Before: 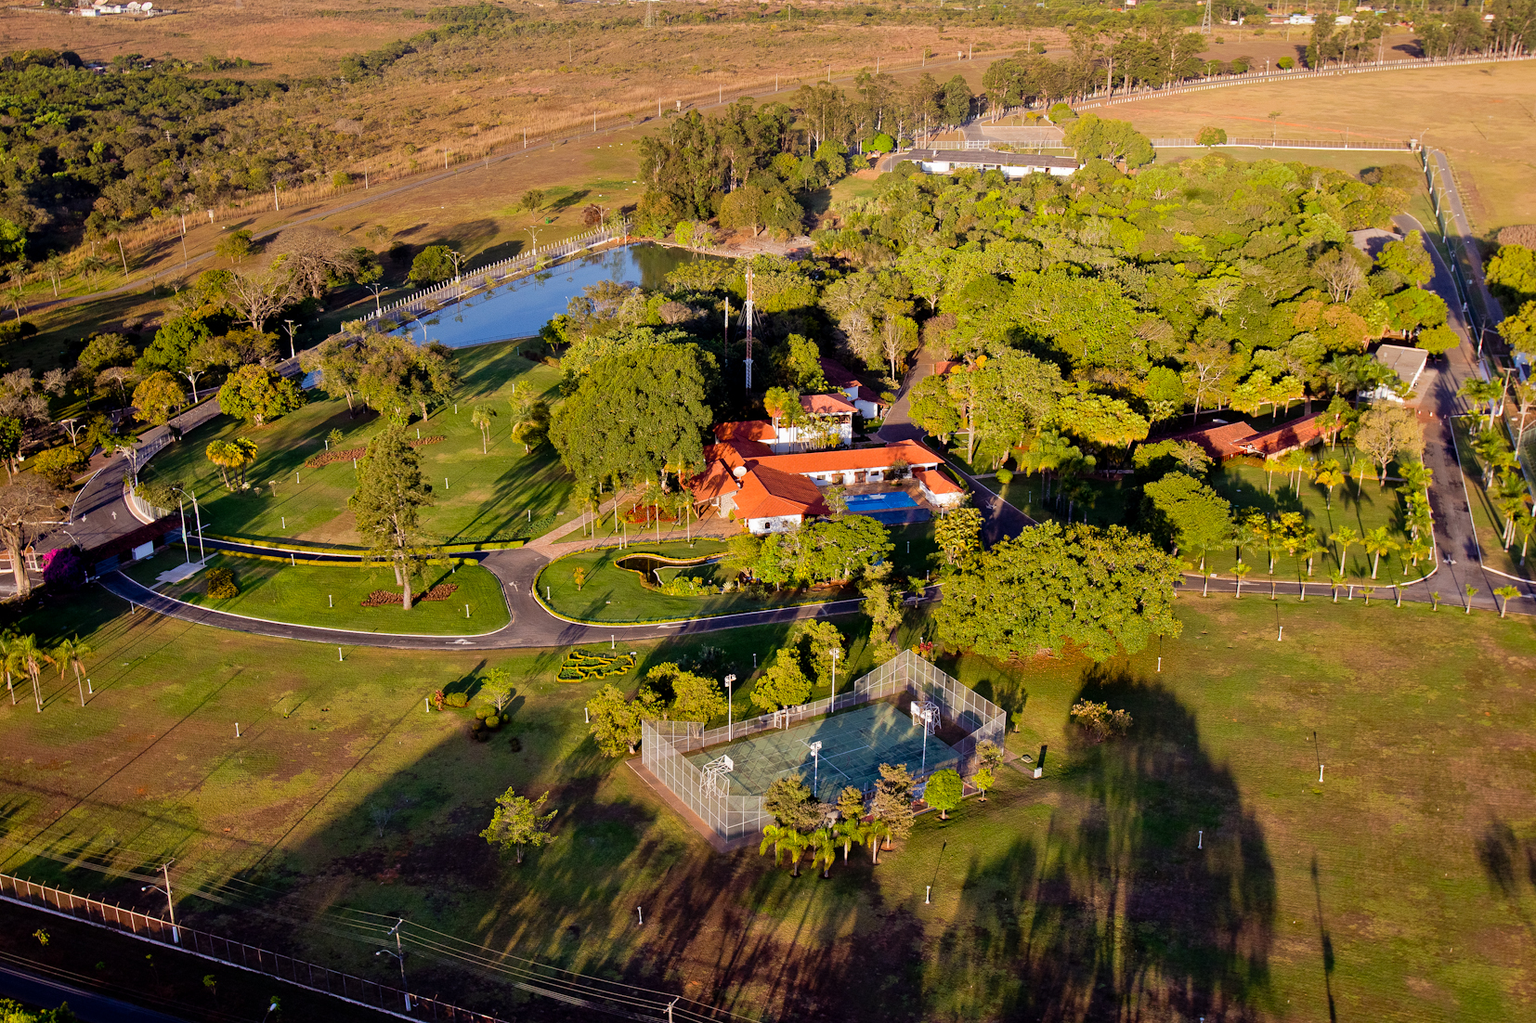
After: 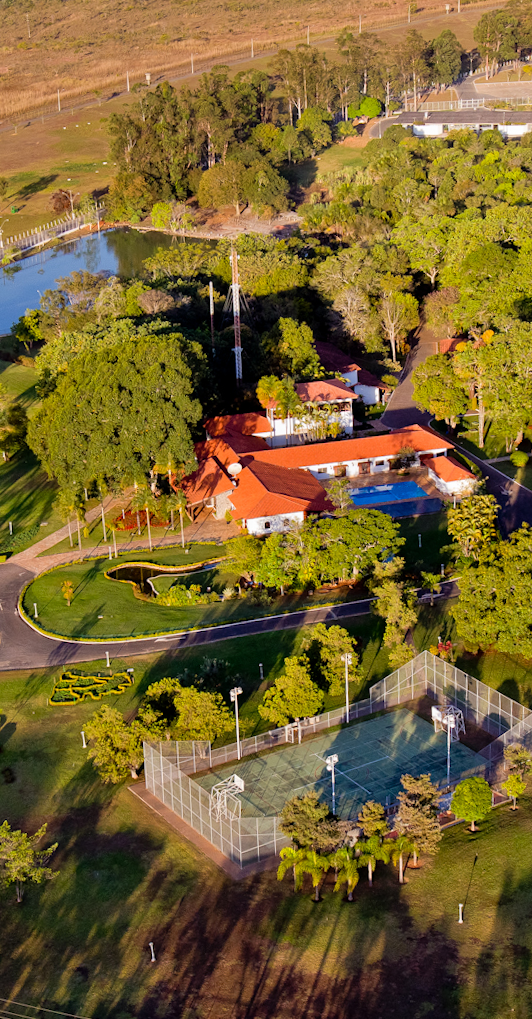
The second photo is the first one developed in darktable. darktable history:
rotate and perspective: rotation -3°, crop left 0.031, crop right 0.968, crop top 0.07, crop bottom 0.93
crop: left 33.36%, right 33.36%
